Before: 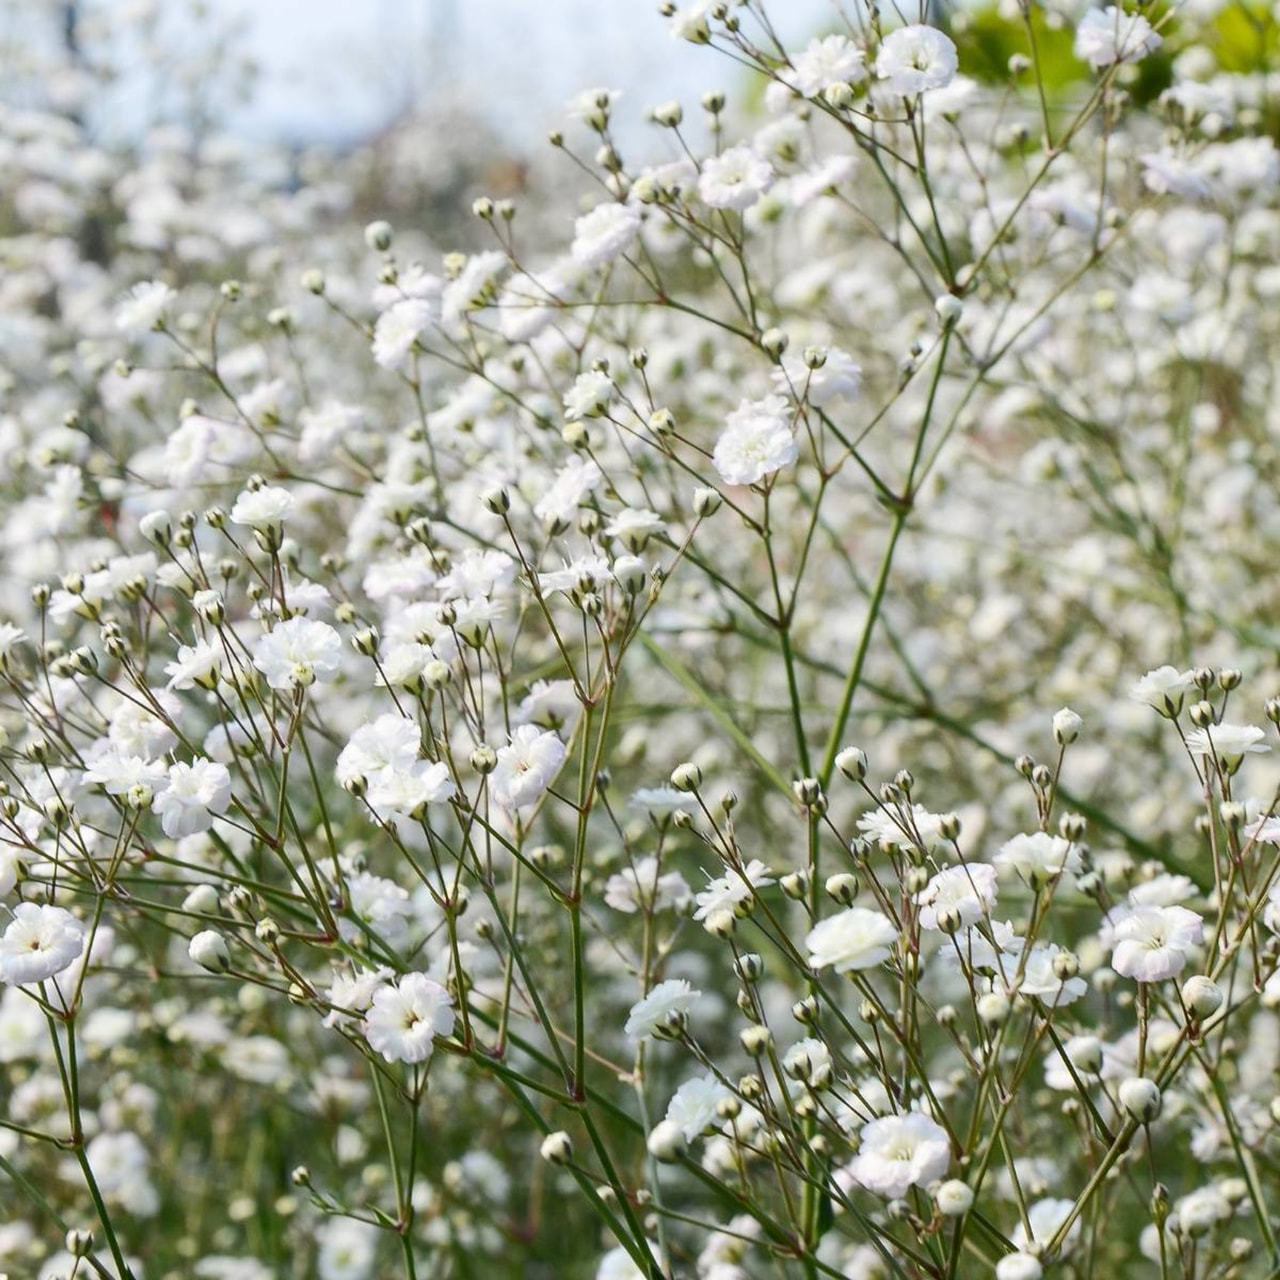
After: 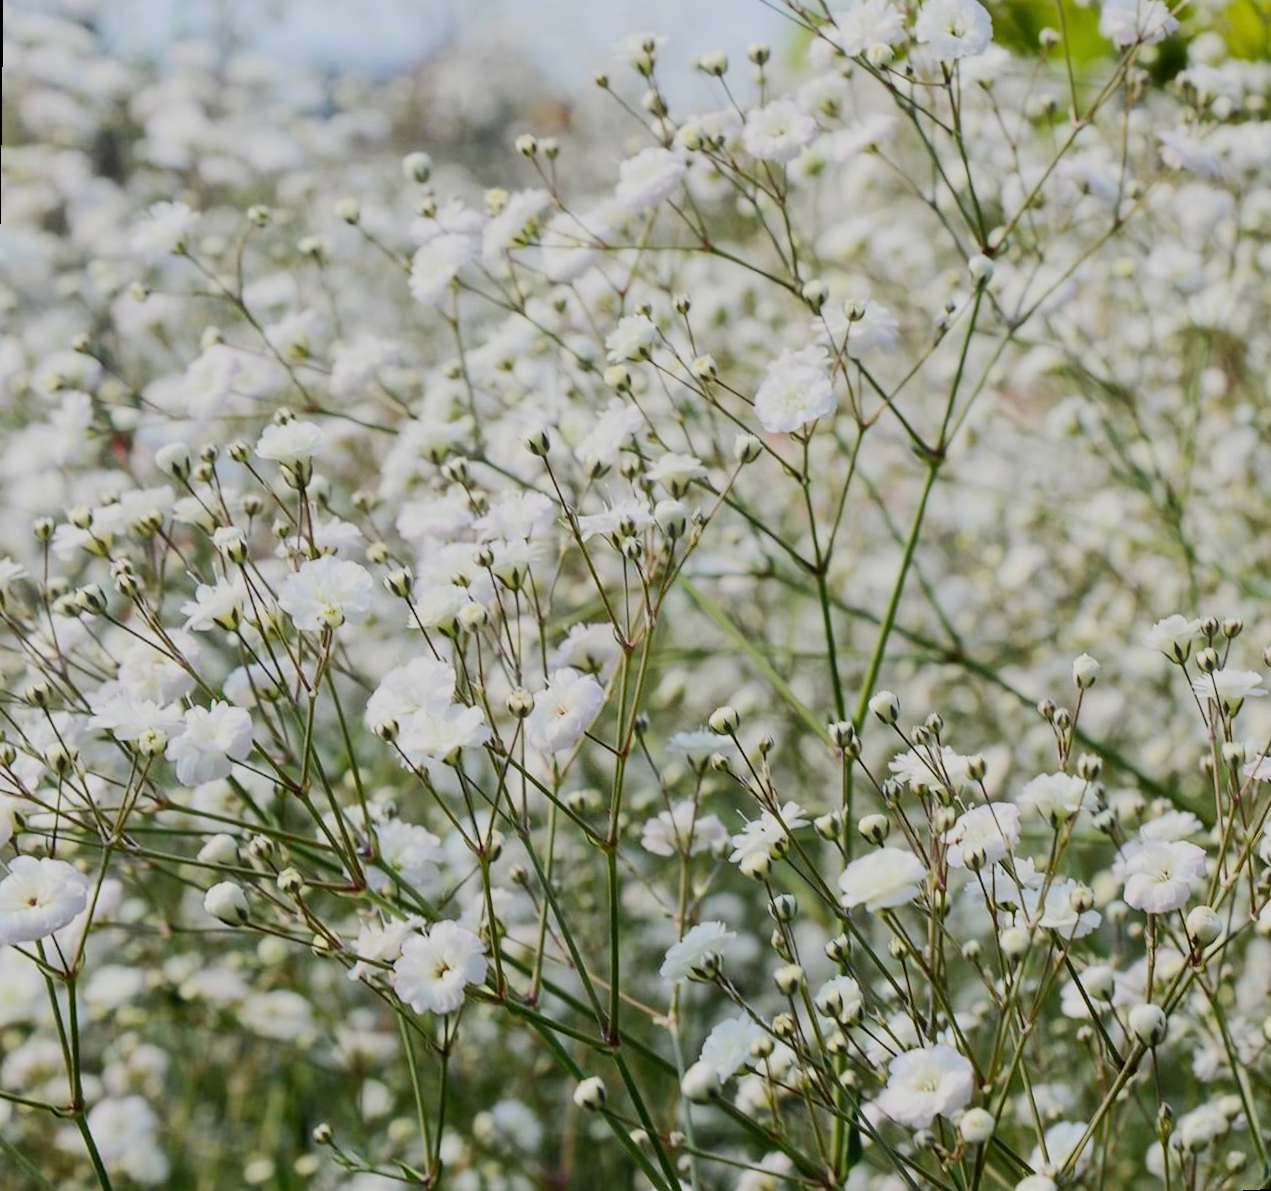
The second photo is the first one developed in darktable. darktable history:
filmic rgb: black relative exposure -7.65 EV, white relative exposure 4.56 EV, hardness 3.61, color science v6 (2022)
rotate and perspective: rotation 0.679°, lens shift (horizontal) 0.136, crop left 0.009, crop right 0.991, crop top 0.078, crop bottom 0.95
